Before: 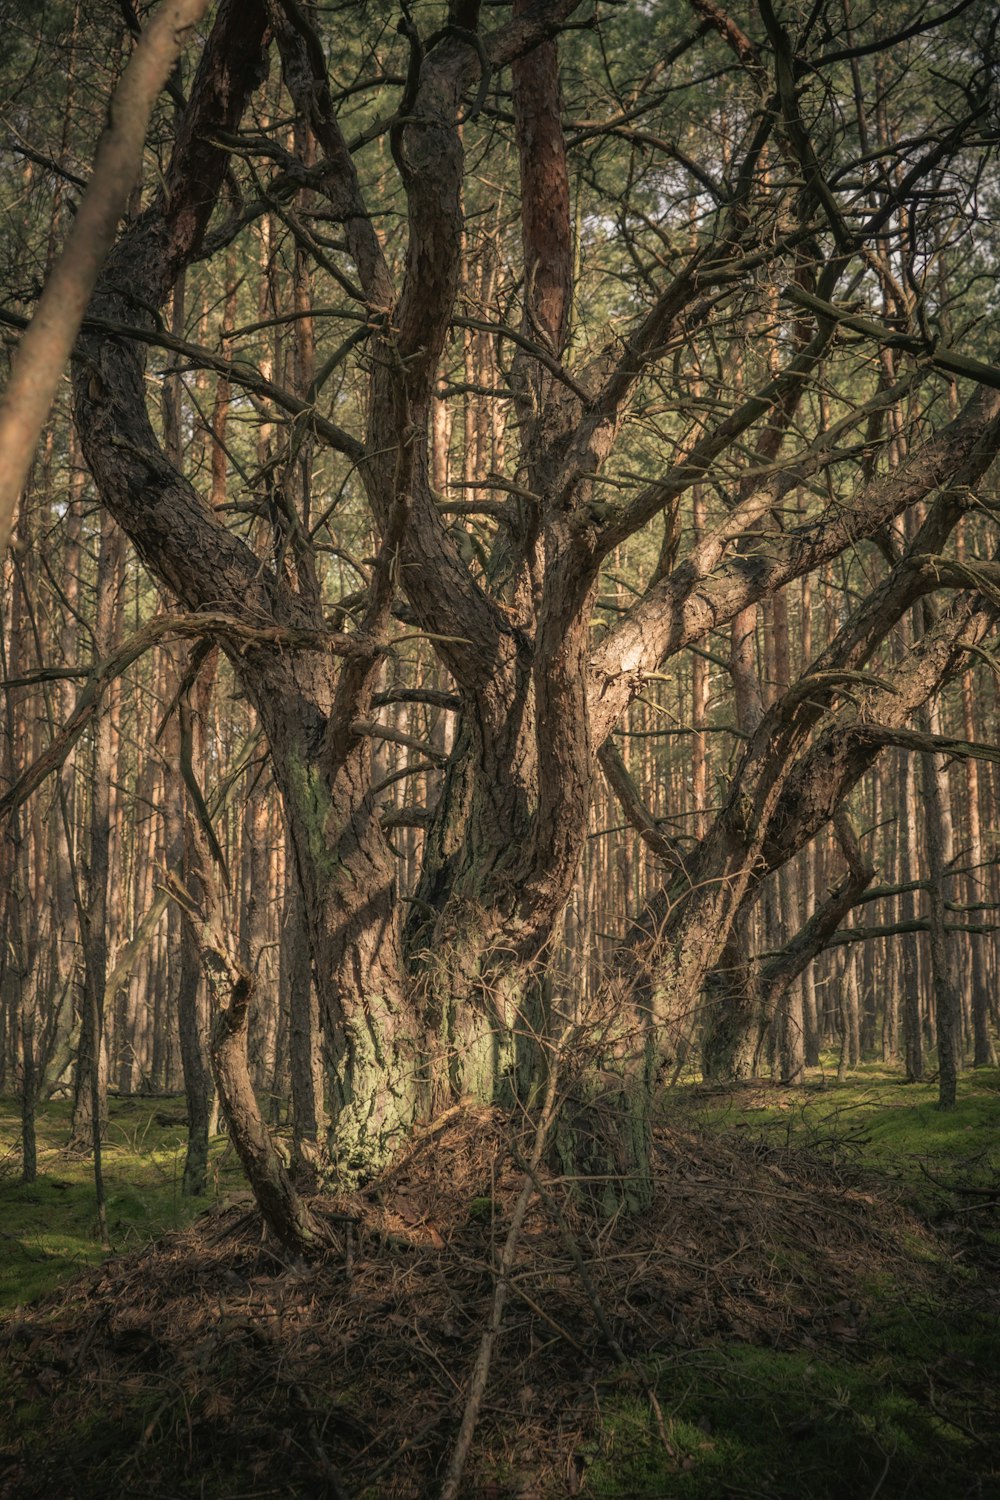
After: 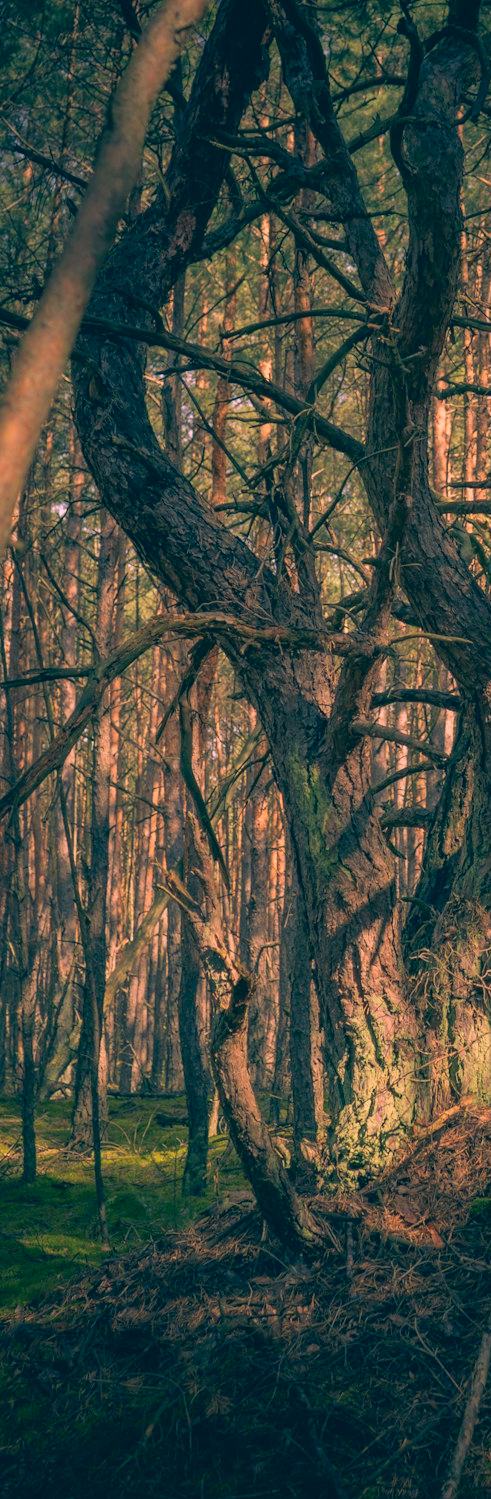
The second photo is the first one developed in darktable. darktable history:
crop and rotate: left 0%, top 0%, right 50.845%
color correction: highlights a* 17.03, highlights b* 0.205, shadows a* -15.38, shadows b* -14.56, saturation 1.5
